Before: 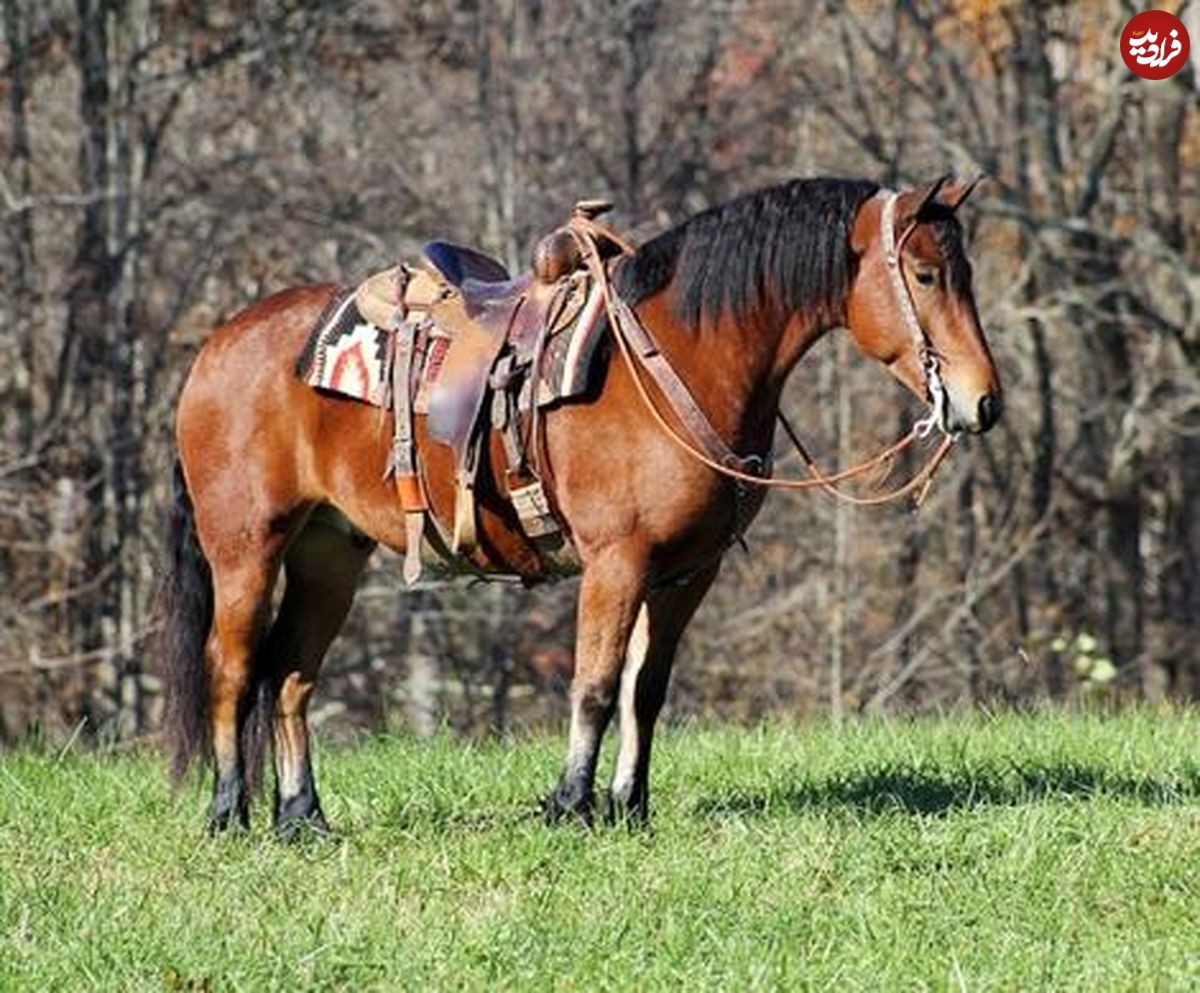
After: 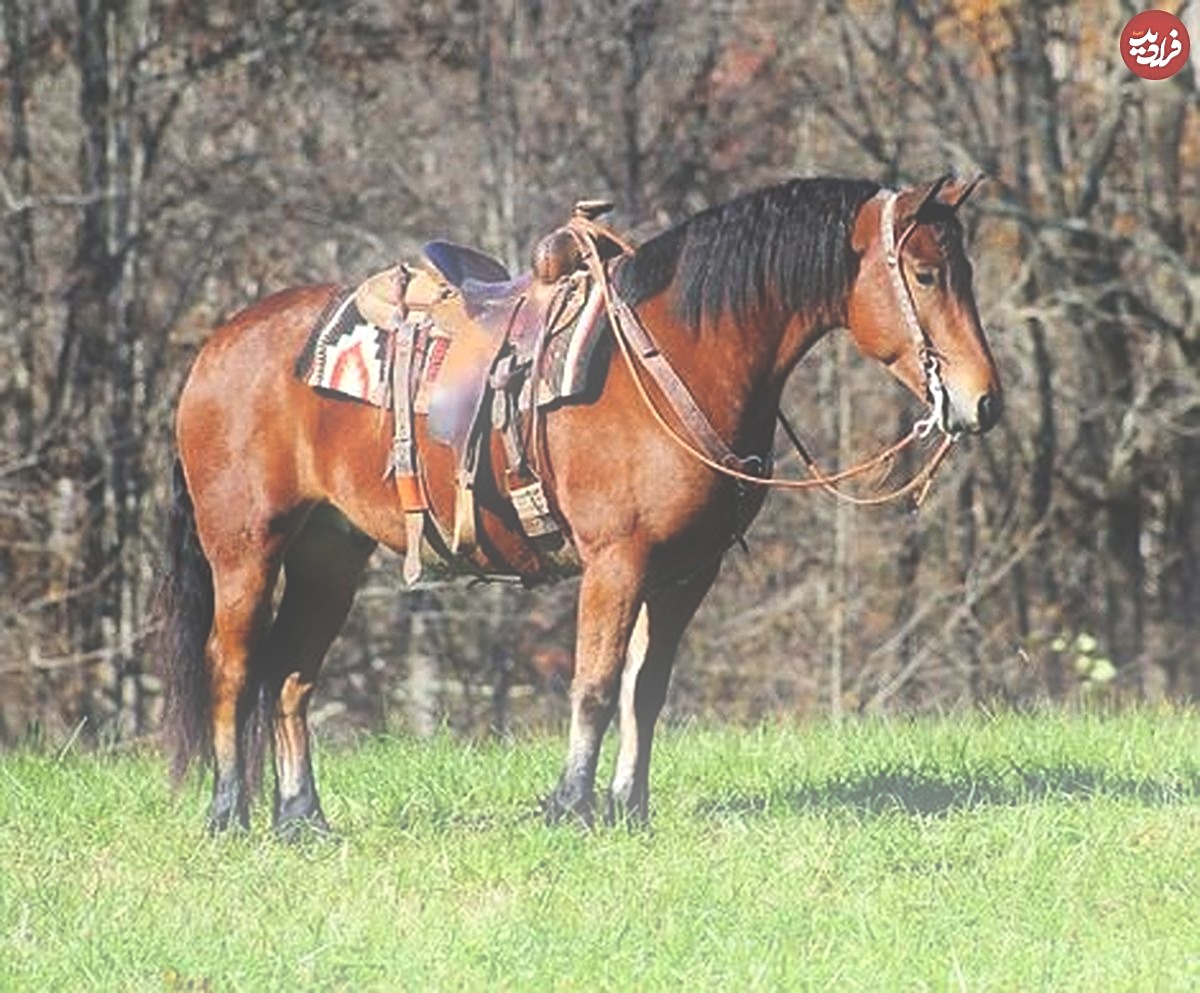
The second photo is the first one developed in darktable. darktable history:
bloom: on, module defaults
sharpen: on, module defaults
exposure: black level correction -0.041, exposure 0.064 EV, compensate highlight preservation false
